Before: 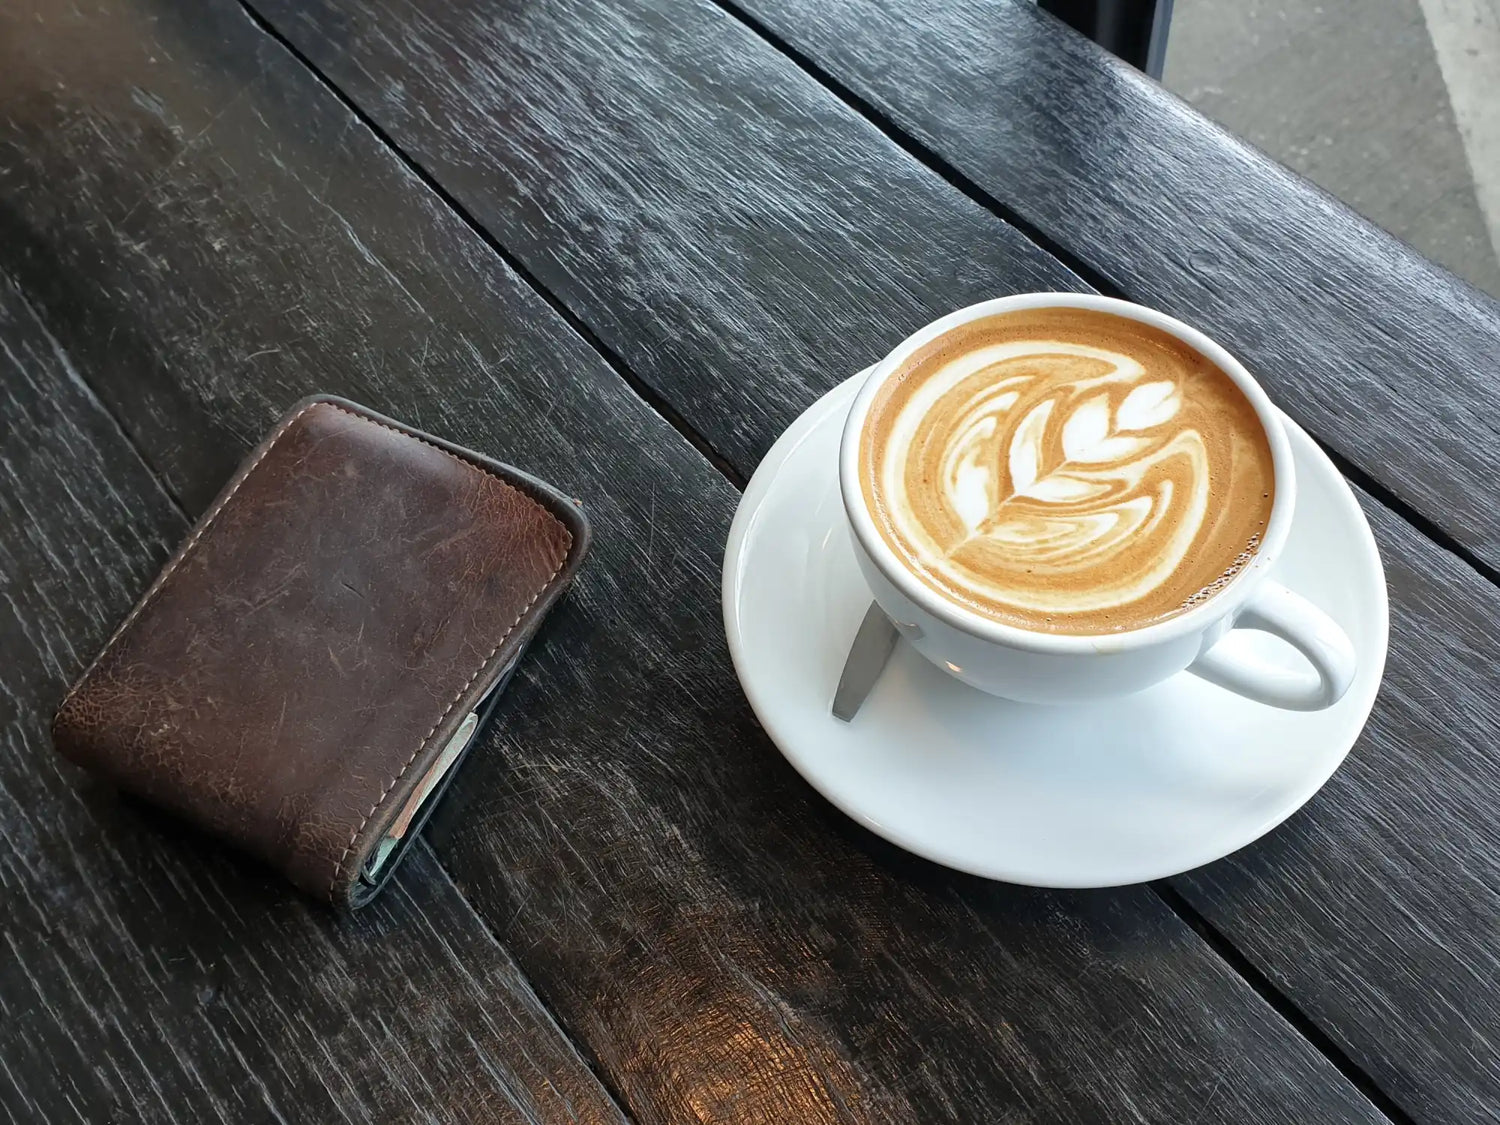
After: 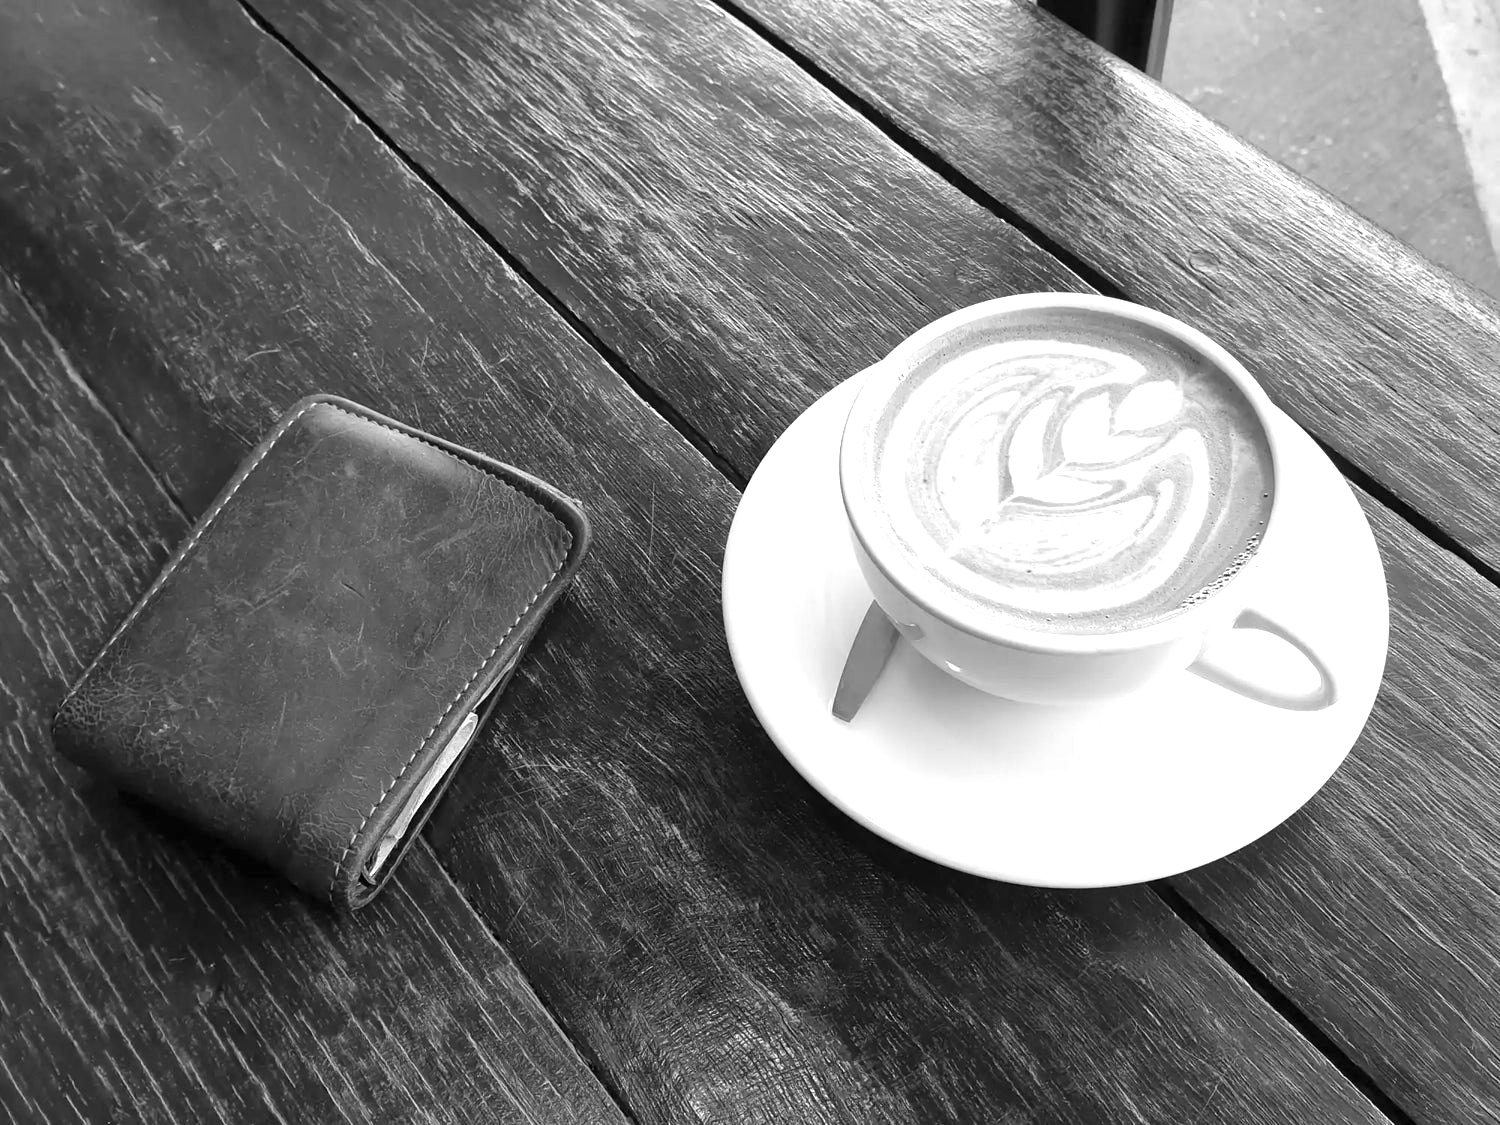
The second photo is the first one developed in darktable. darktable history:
exposure: exposure 0.77 EV, compensate highlight preservation false
monochrome: on, module defaults
